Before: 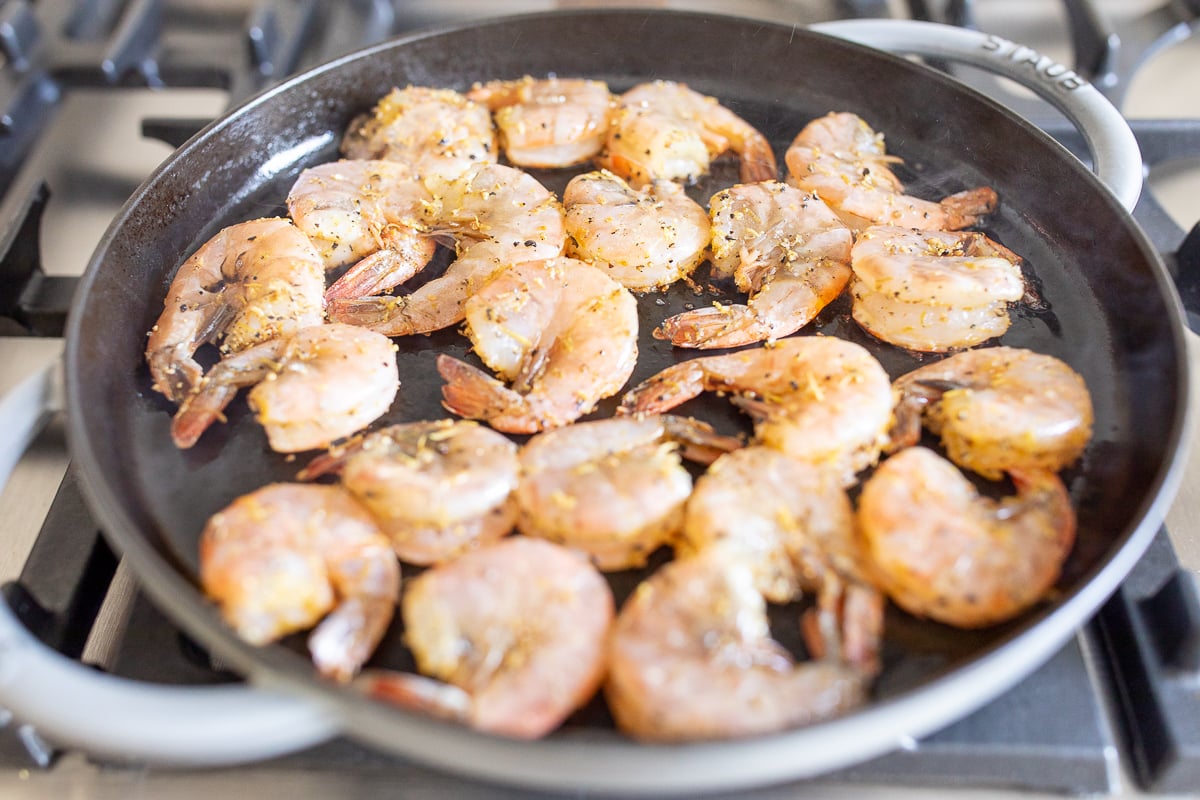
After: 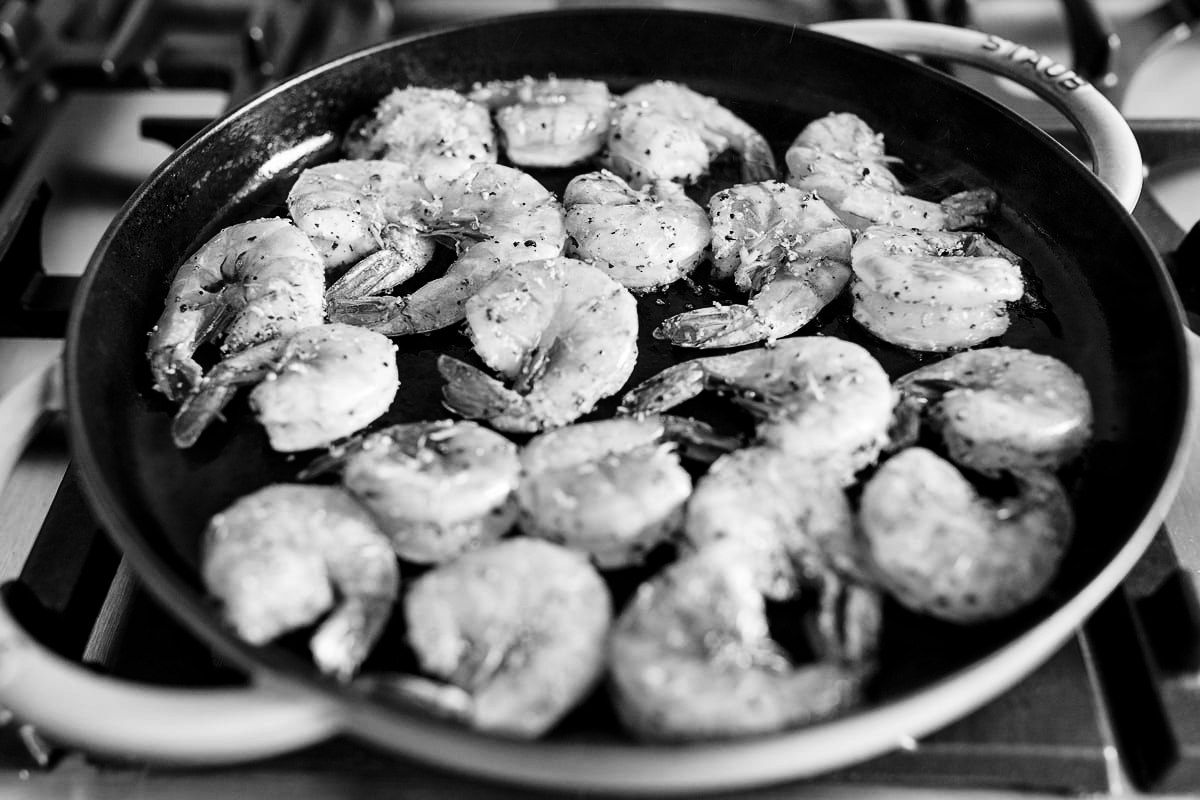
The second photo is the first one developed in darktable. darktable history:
contrast brightness saturation: contrast 0.02, brightness -1, saturation -1
base curve: curves: ch0 [(0, 0) (0.032, 0.025) (0.121, 0.166) (0.206, 0.329) (0.605, 0.79) (1, 1)], preserve colors none
